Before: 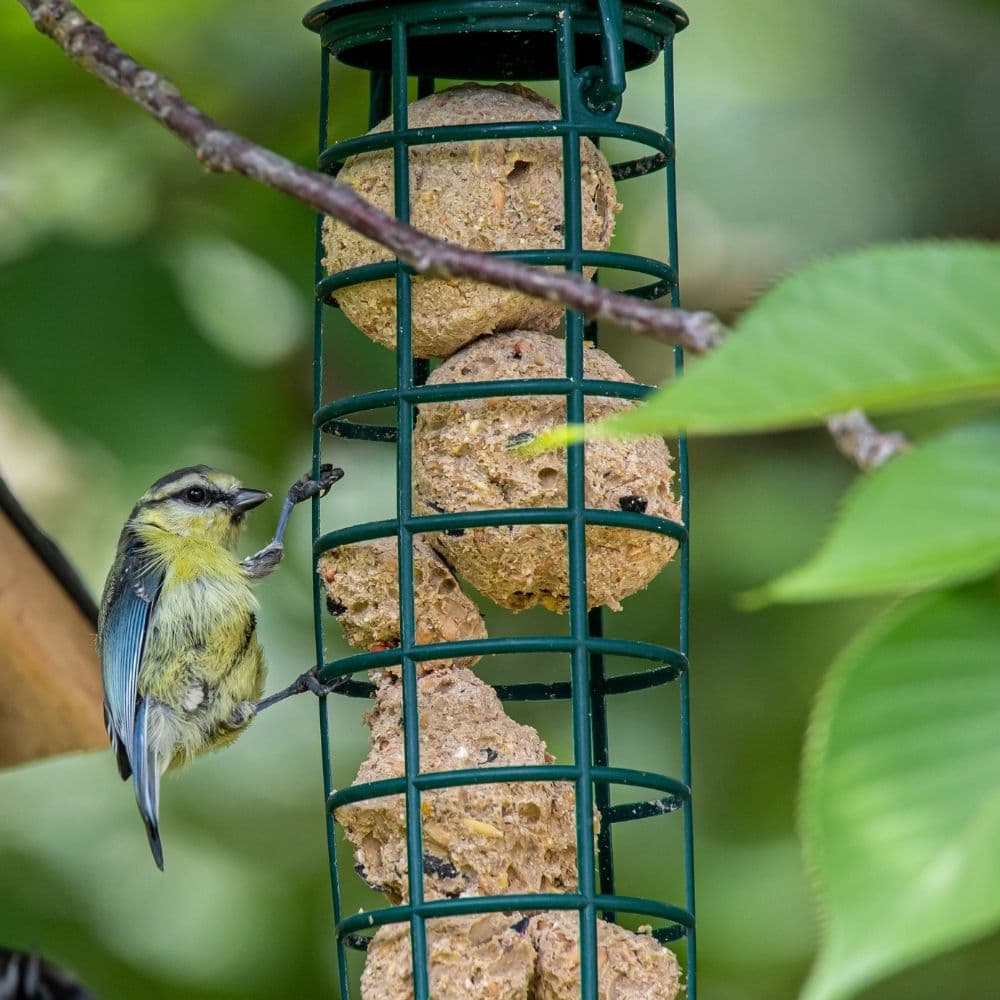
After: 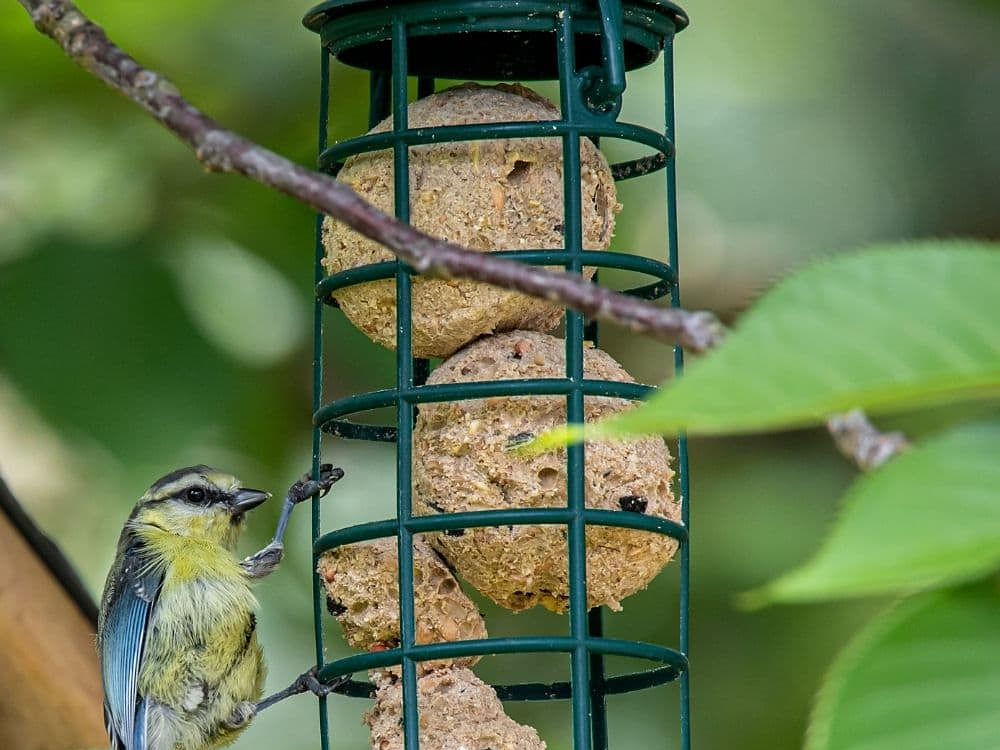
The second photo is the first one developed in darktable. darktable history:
crop: bottom 24.967%
sharpen: radius 1, threshold 1
